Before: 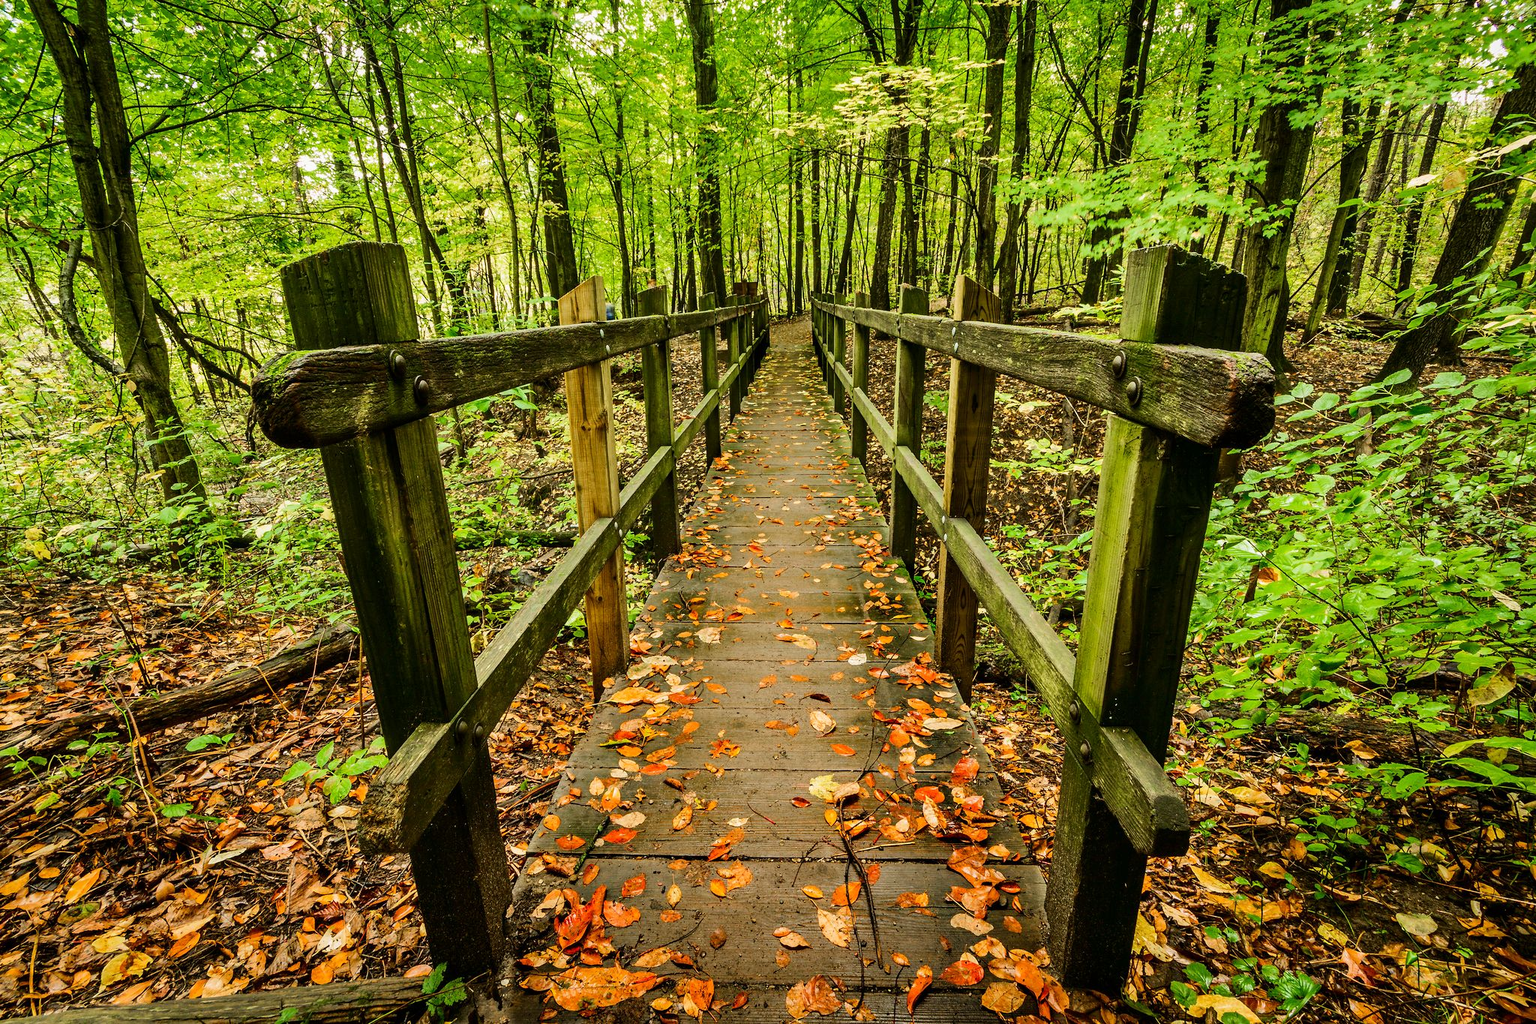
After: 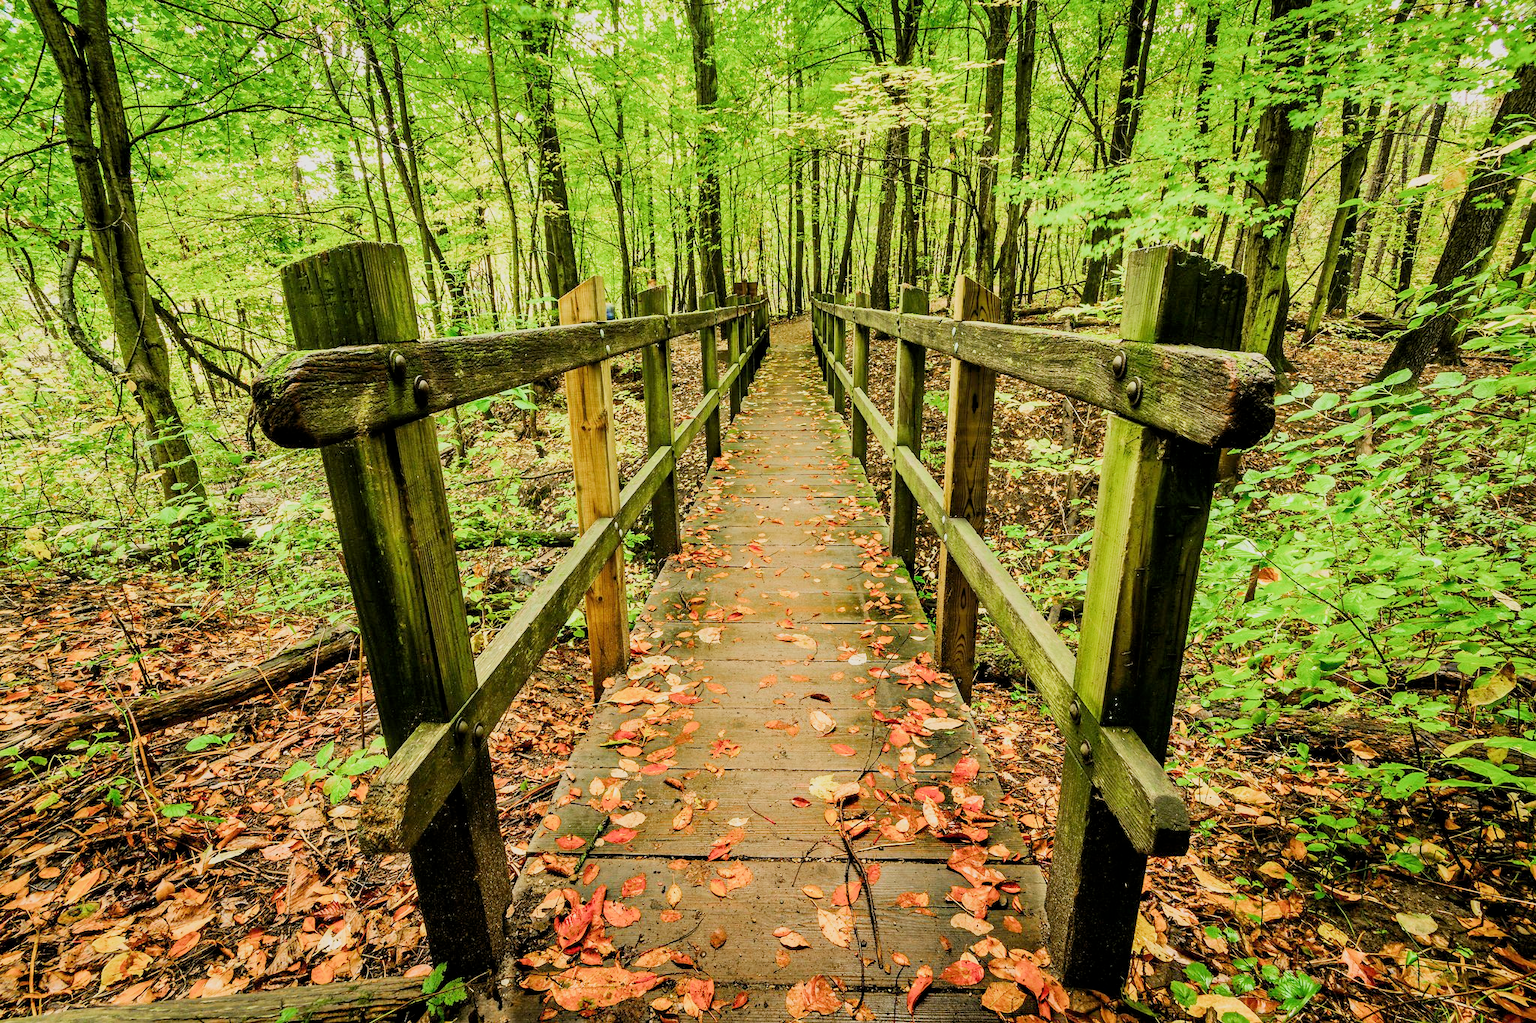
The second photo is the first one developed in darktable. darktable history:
exposure: exposure 1 EV, compensate highlight preservation false
filmic rgb: black relative exposure -8.79 EV, white relative exposure 4.98 EV, threshold 3 EV, target black luminance 0%, hardness 3.77, latitude 66.33%, contrast 0.822, shadows ↔ highlights balance 20%, color science v5 (2021), contrast in shadows safe, contrast in highlights safe, enable highlight reconstruction true
